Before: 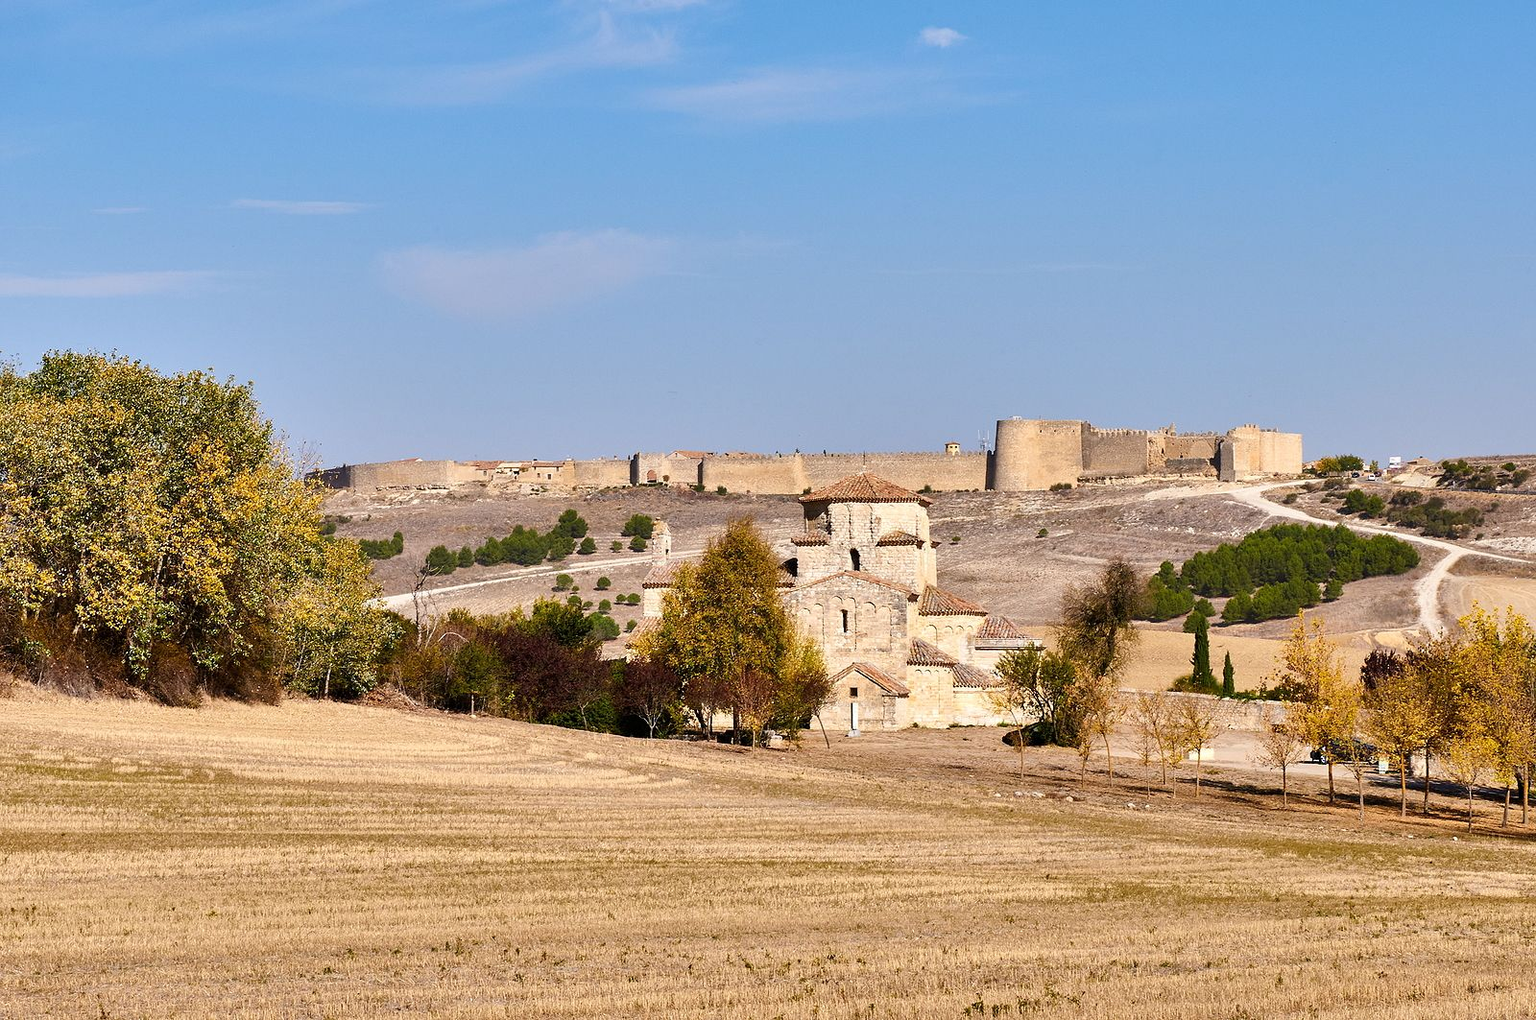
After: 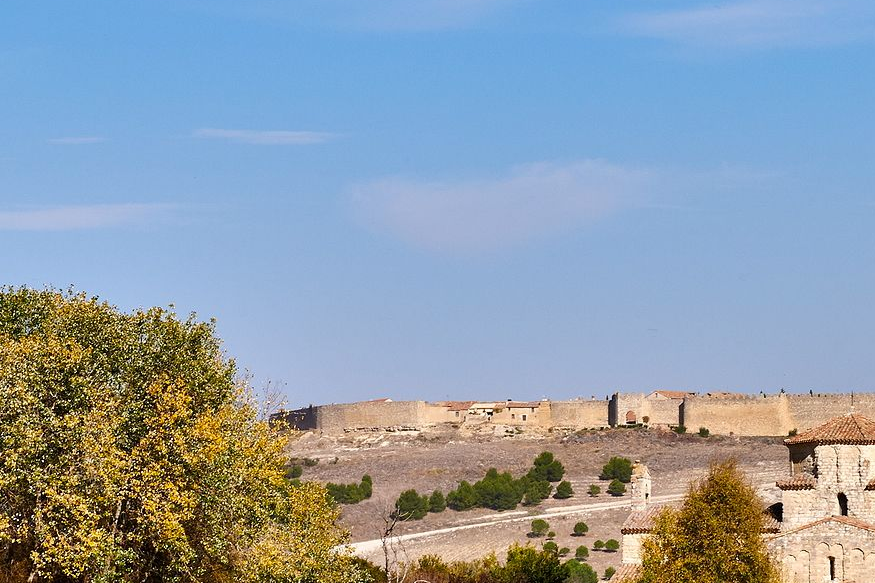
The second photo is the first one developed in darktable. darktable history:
vibrance: on, module defaults
crop and rotate: left 3.047%, top 7.509%, right 42.236%, bottom 37.598%
